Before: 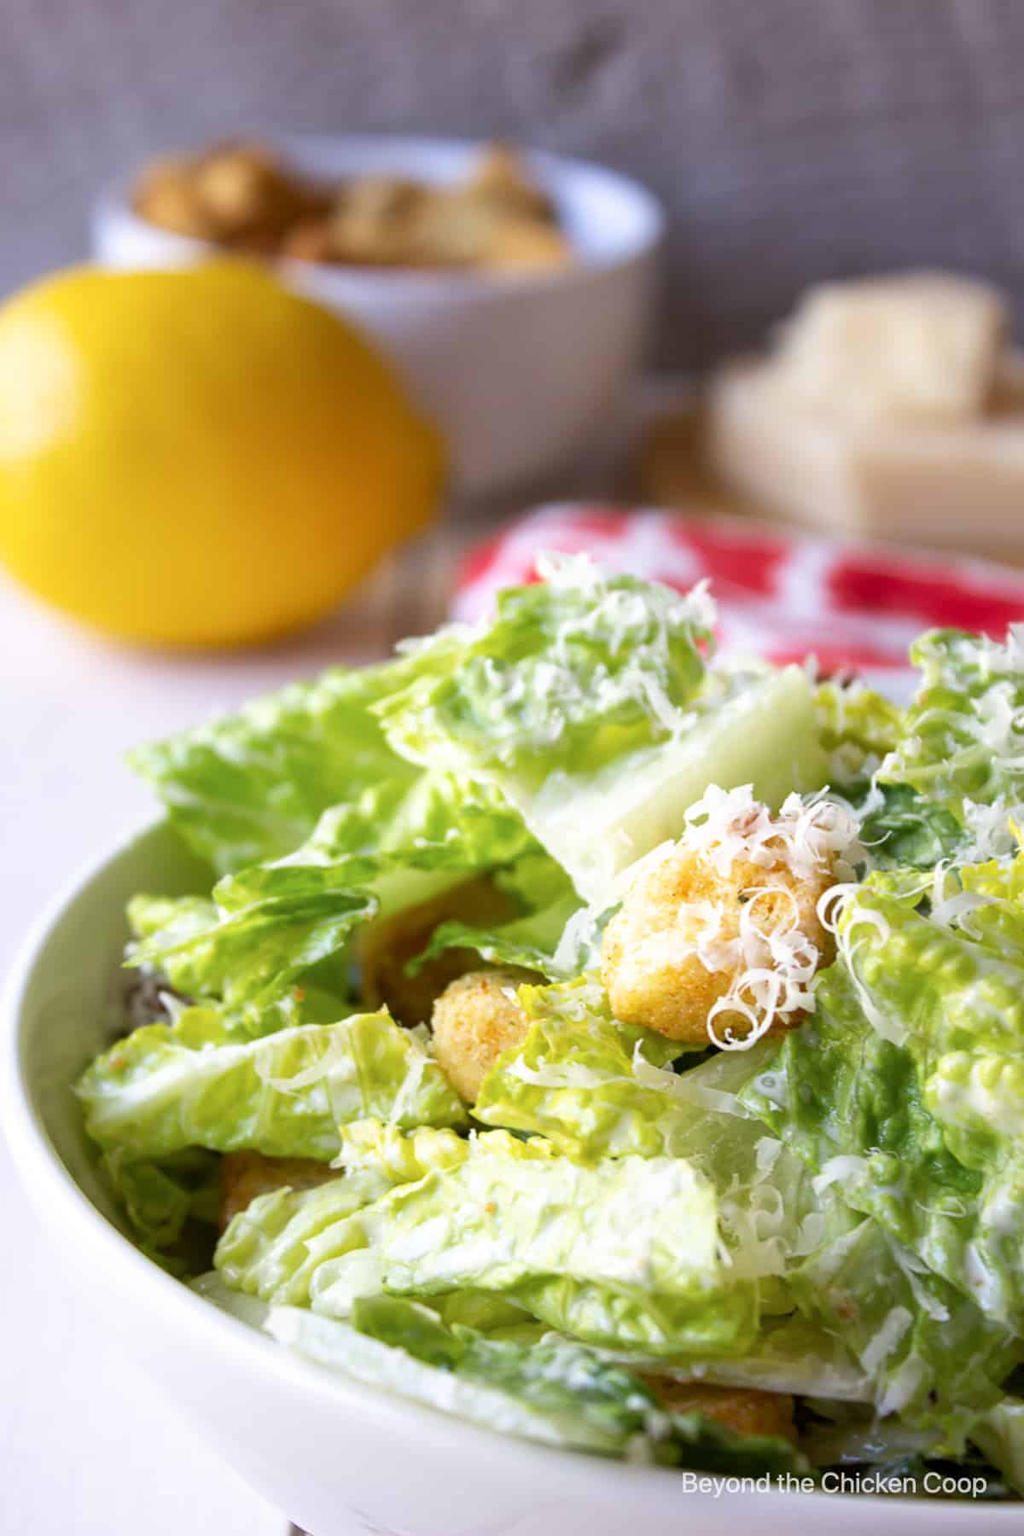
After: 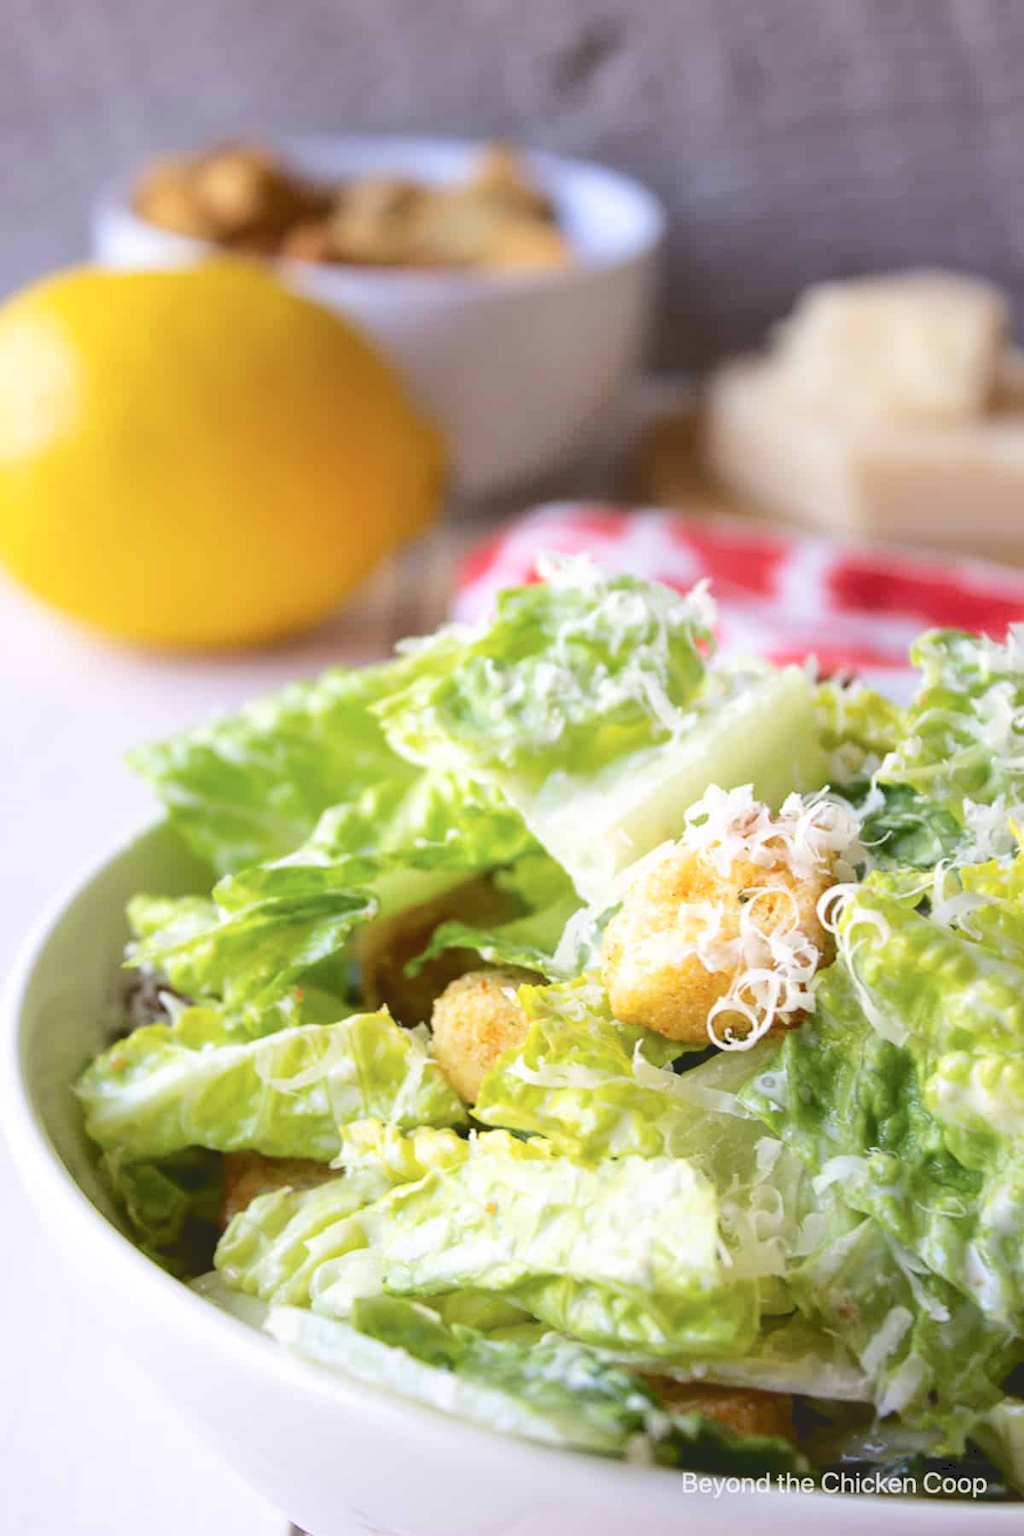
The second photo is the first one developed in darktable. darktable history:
tone curve: curves: ch0 [(0, 0) (0.003, 0.139) (0.011, 0.14) (0.025, 0.138) (0.044, 0.14) (0.069, 0.149) (0.1, 0.161) (0.136, 0.179) (0.177, 0.203) (0.224, 0.245) (0.277, 0.302) (0.335, 0.382) (0.399, 0.461) (0.468, 0.546) (0.543, 0.614) (0.623, 0.687) (0.709, 0.758) (0.801, 0.84) (0.898, 0.912) (1, 1)], color space Lab, independent channels, preserve colors none
